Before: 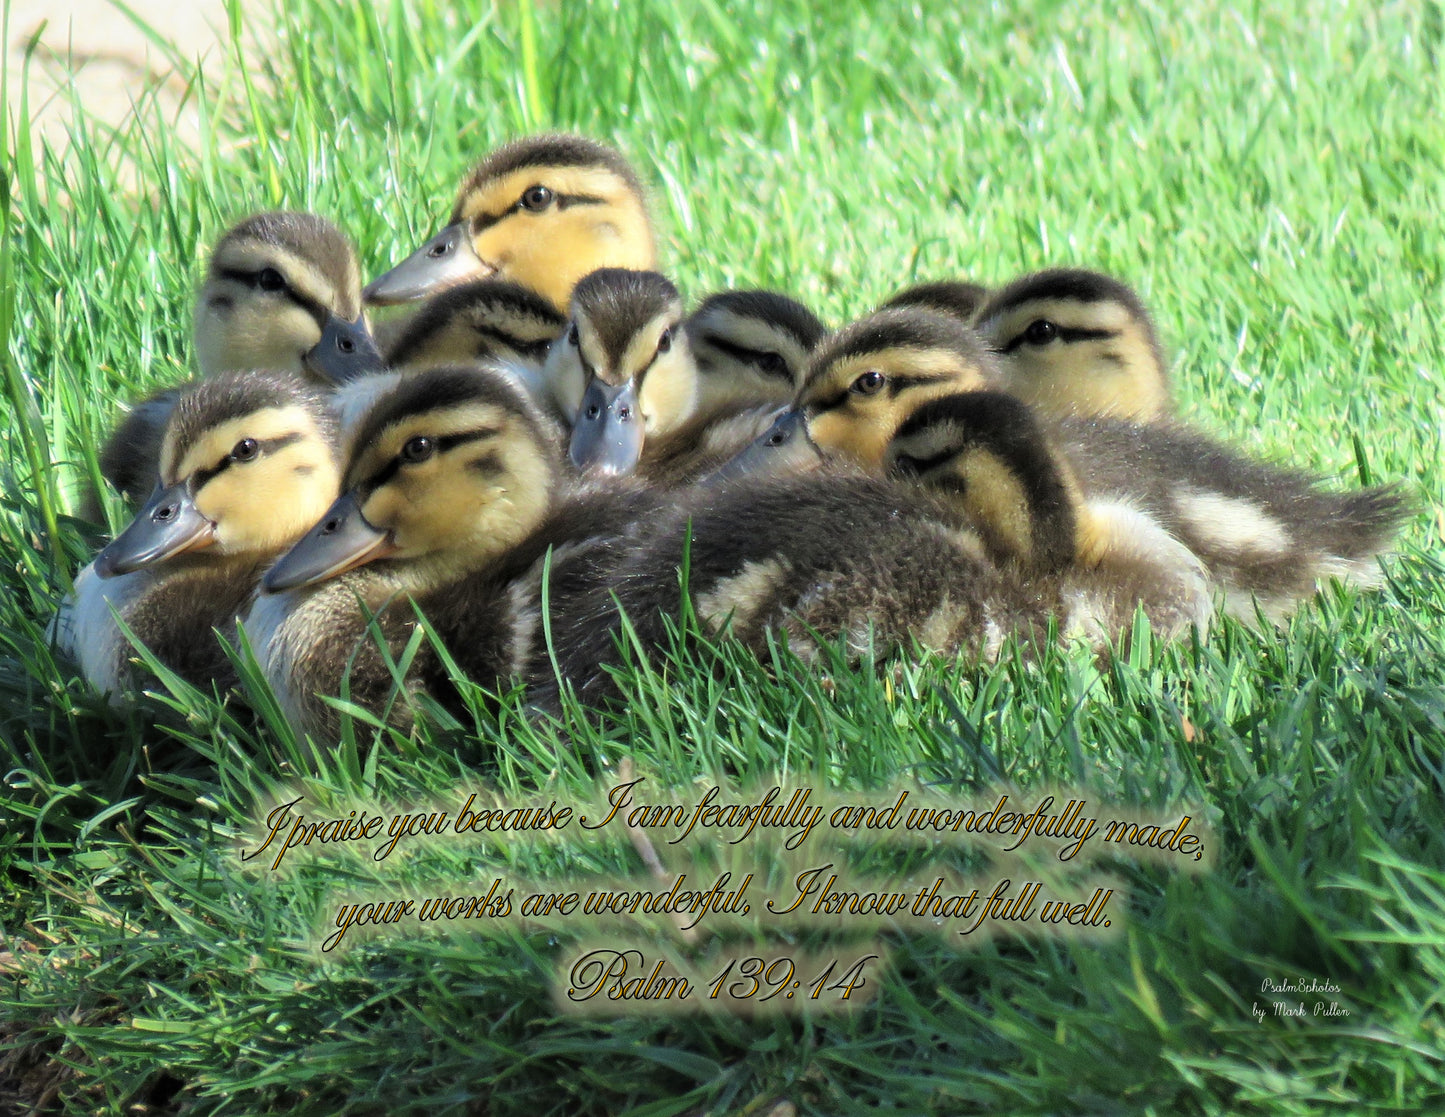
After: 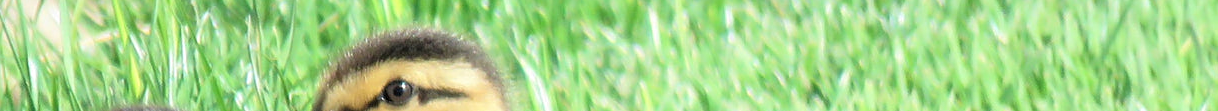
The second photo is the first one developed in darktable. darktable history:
sharpen: amount 0.2
crop and rotate: left 9.644%, top 9.491%, right 6.021%, bottom 80.509%
